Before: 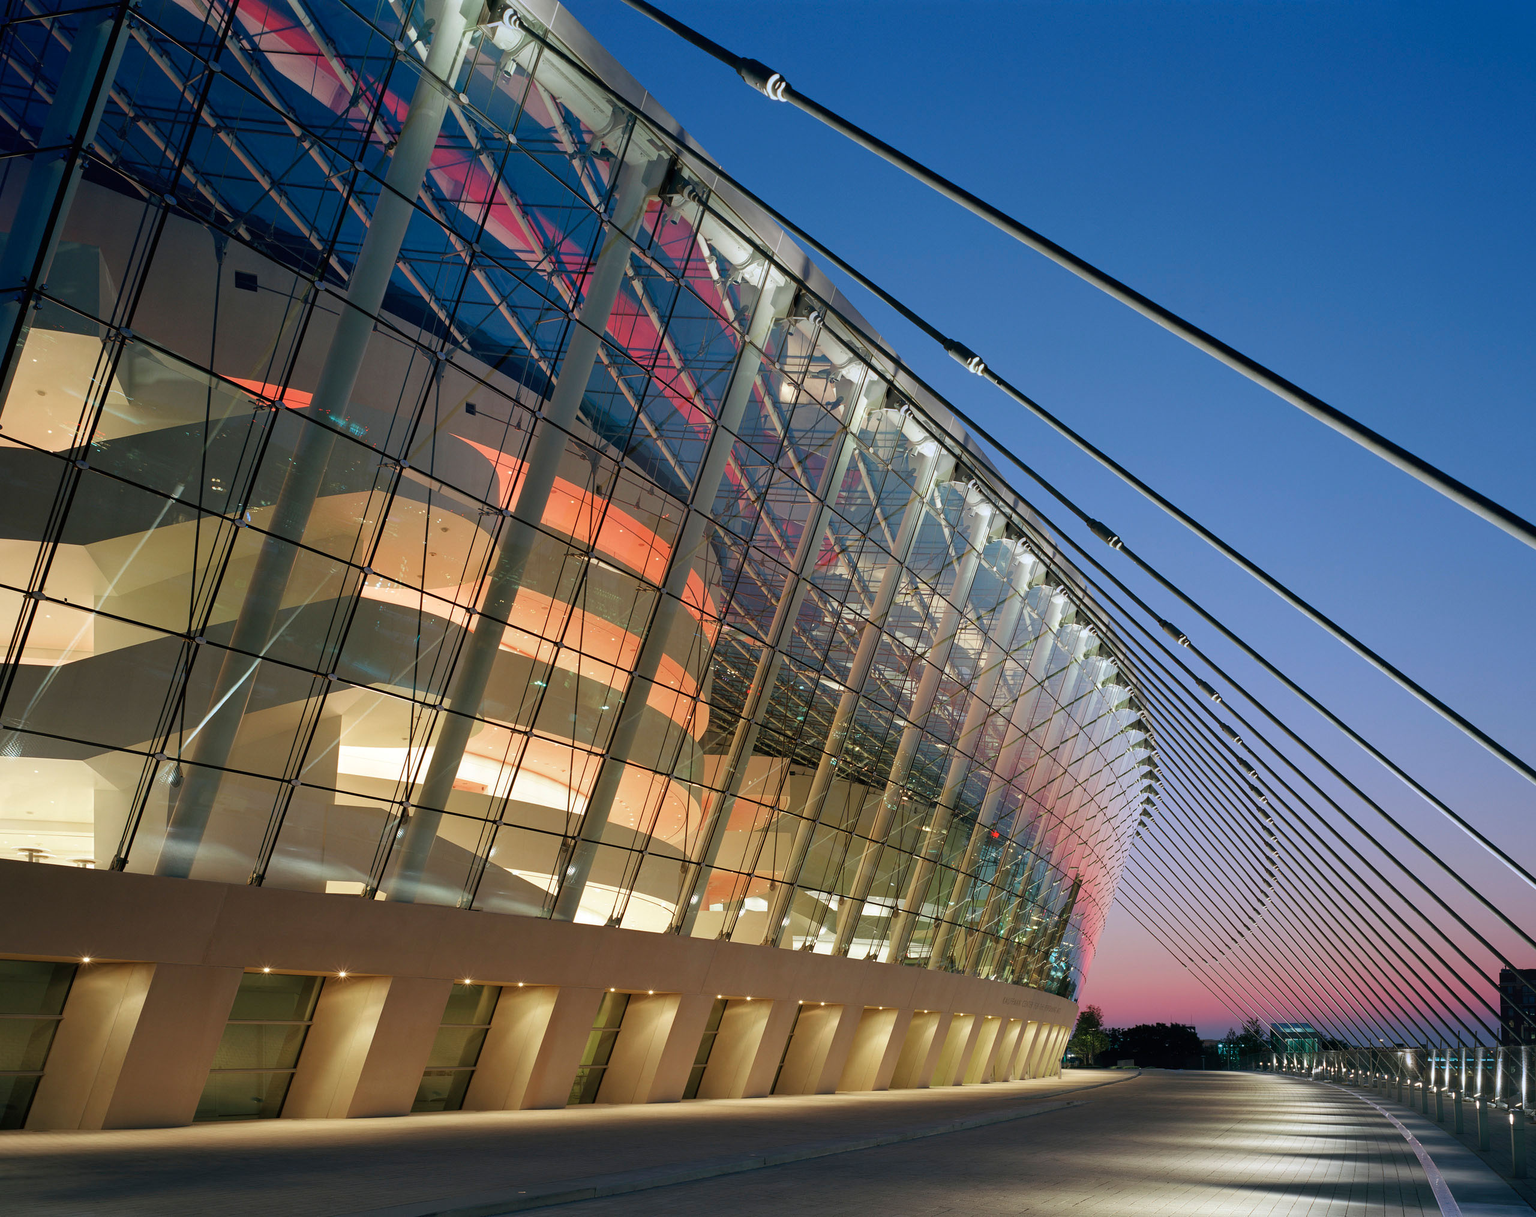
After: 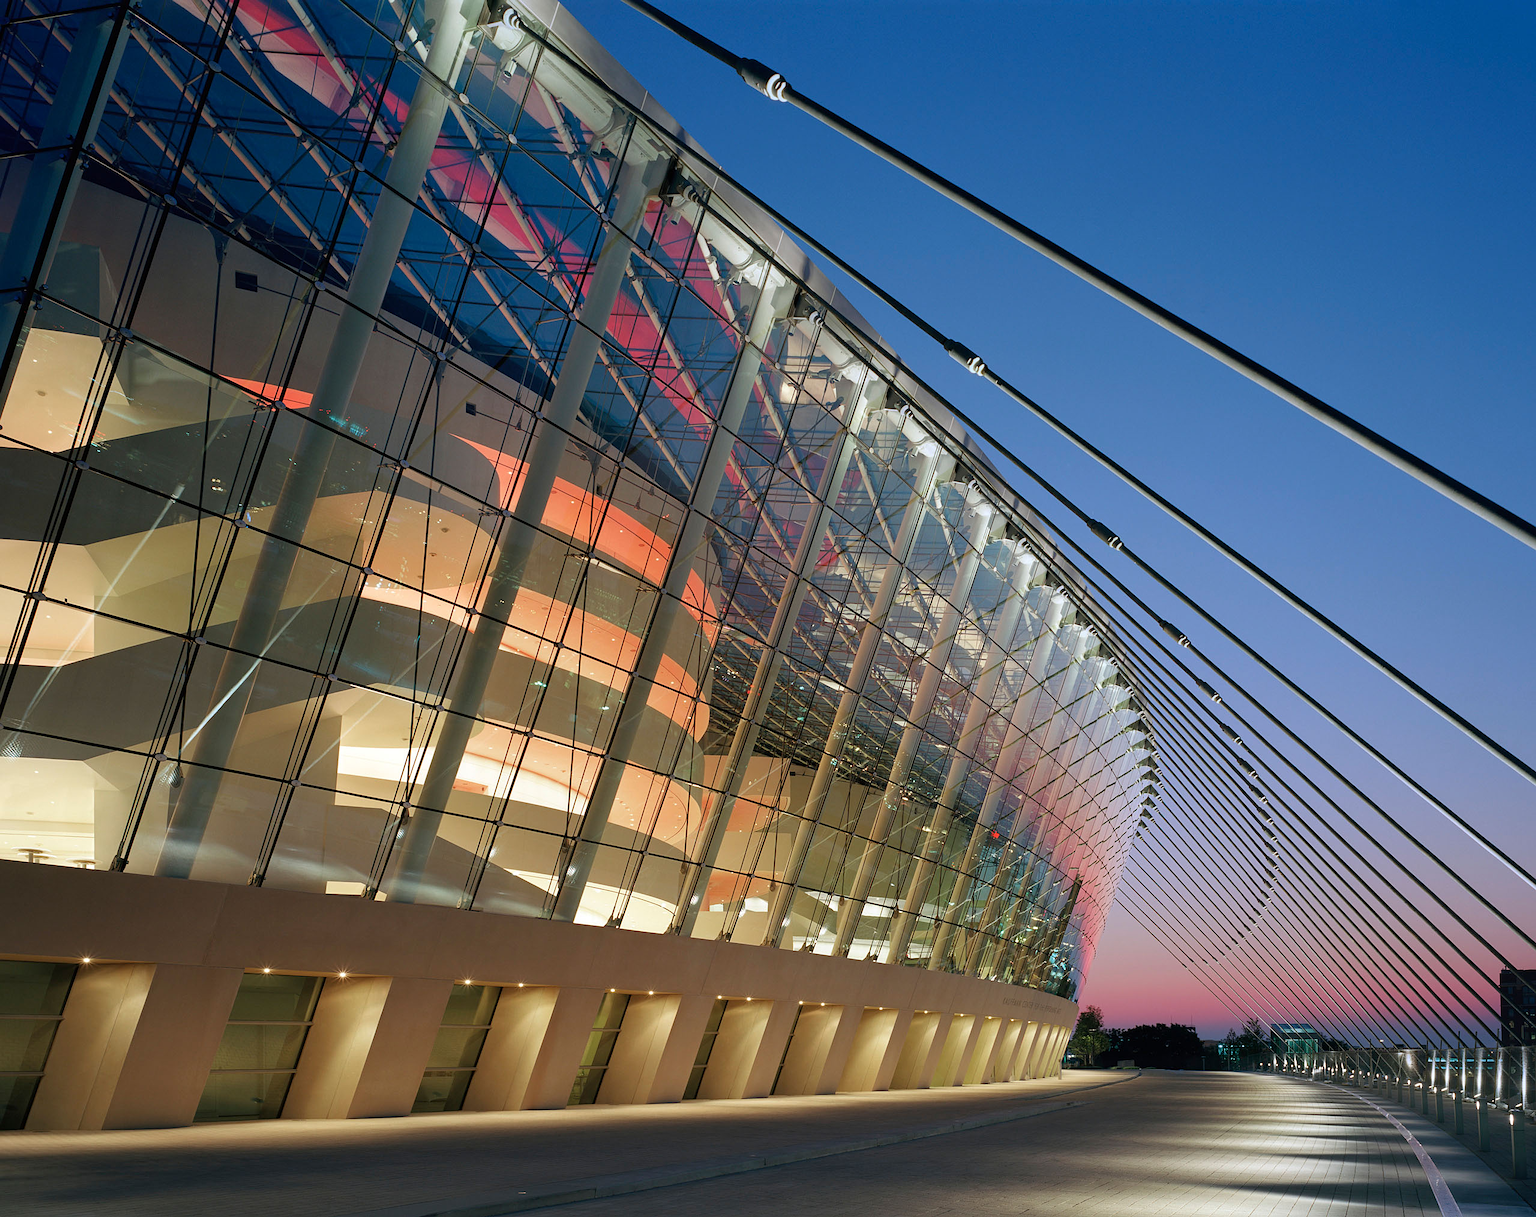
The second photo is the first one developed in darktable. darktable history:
sharpen: radius 1.309, amount 0.29, threshold 0.134
